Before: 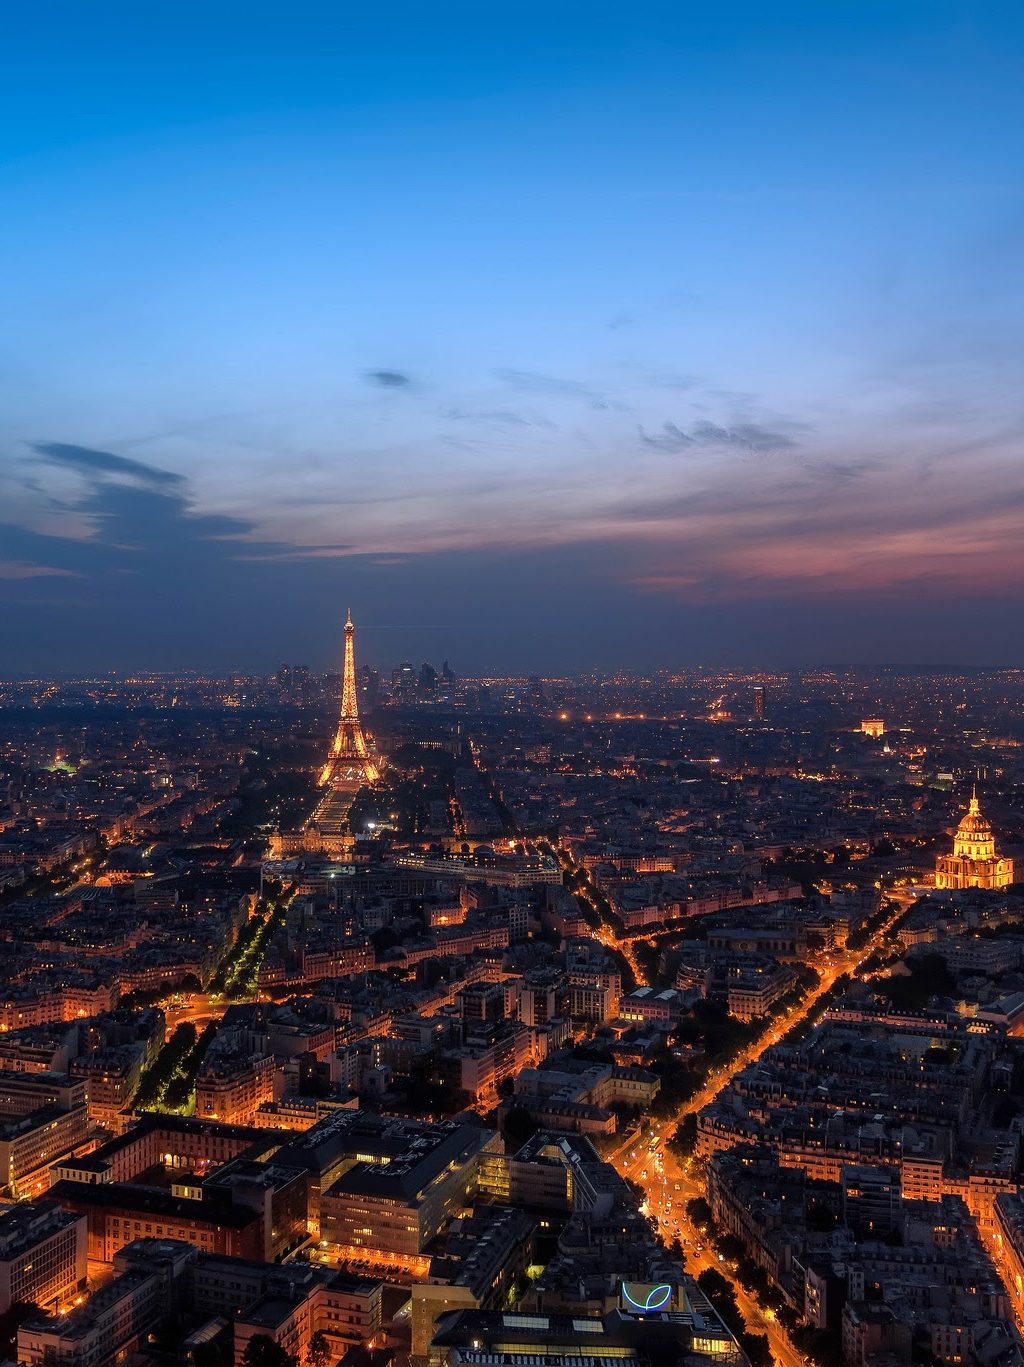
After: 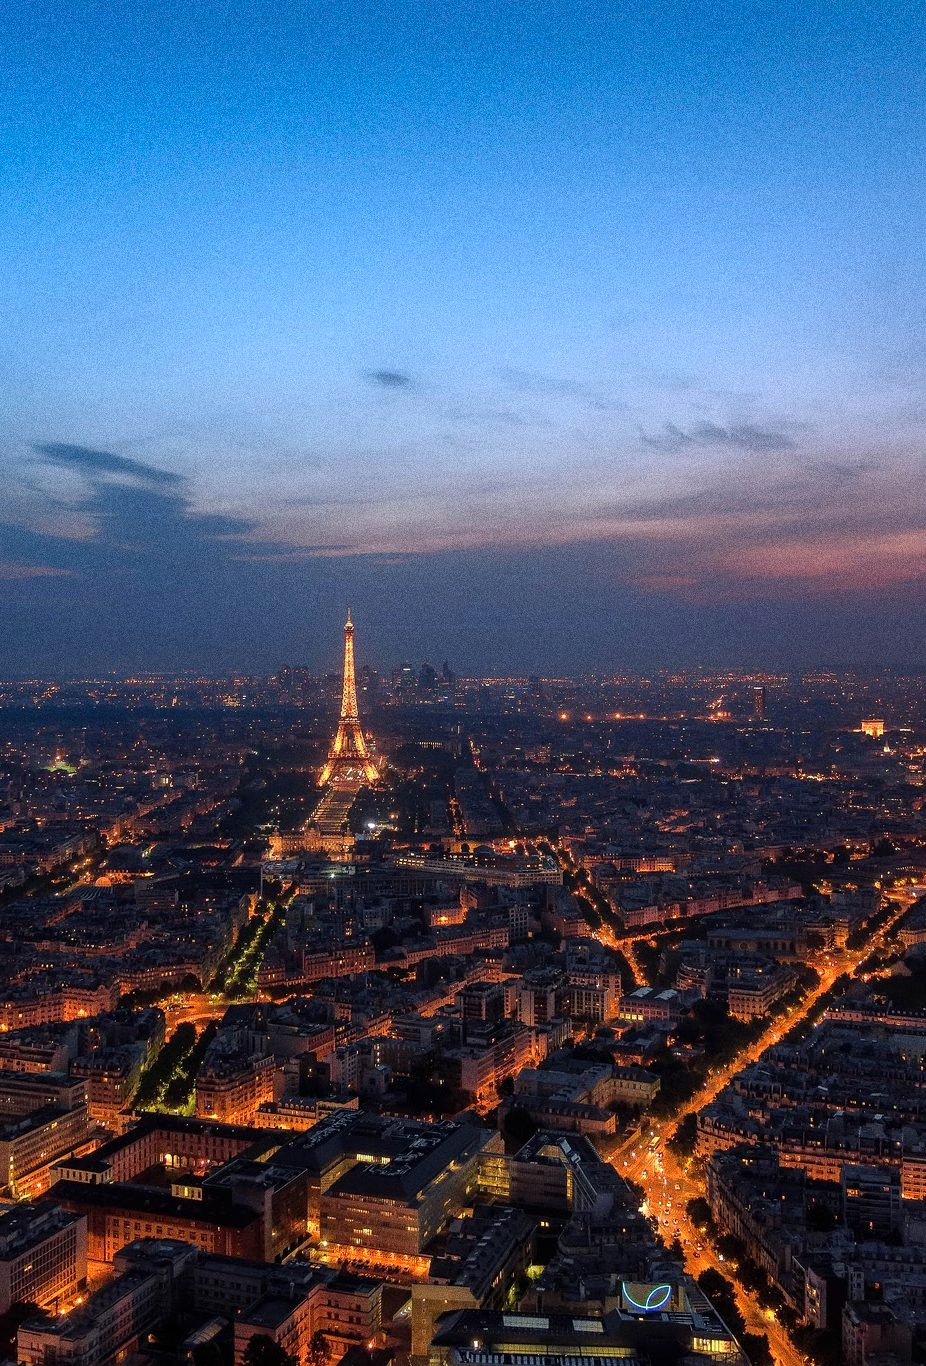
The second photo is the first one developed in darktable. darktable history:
exposure: exposure 0.081 EV, compensate highlight preservation false
crop: right 9.509%, bottom 0.031%
grain: coarseness 0.09 ISO, strength 40%
